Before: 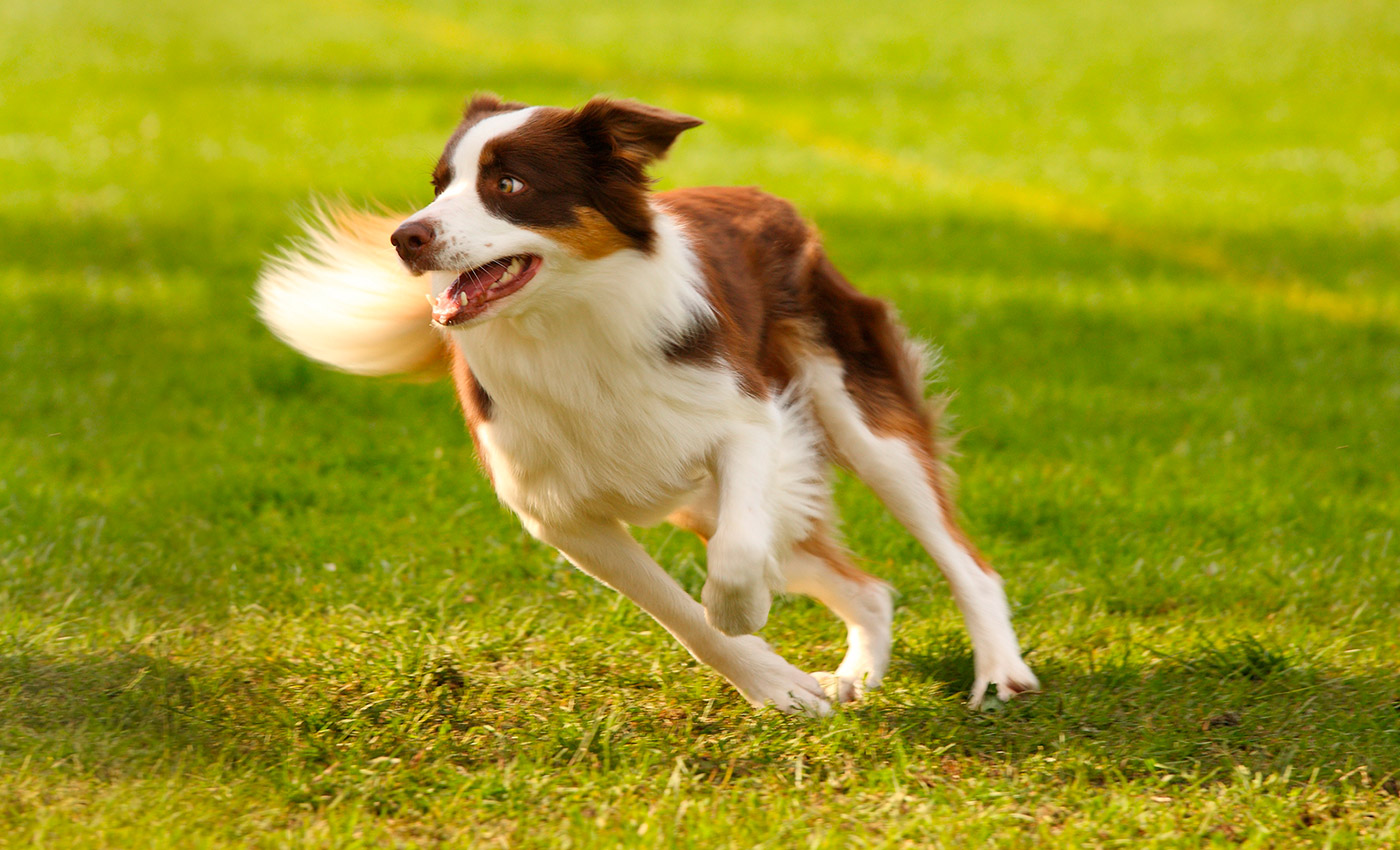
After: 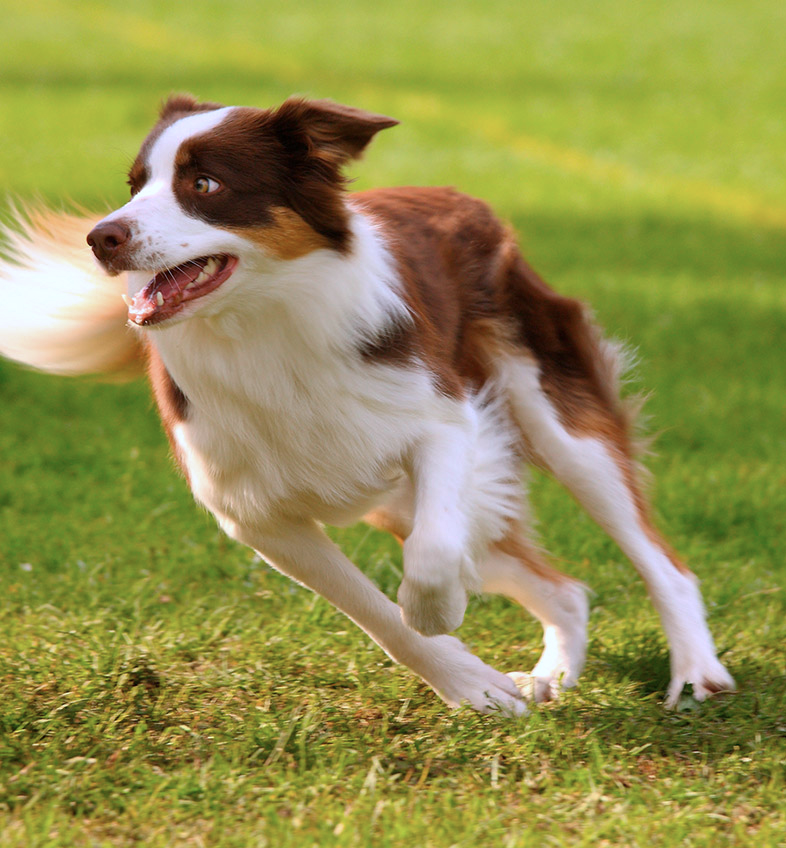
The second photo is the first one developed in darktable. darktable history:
color calibration: illuminant custom, x 0.373, y 0.389, temperature 4244.49 K
contrast brightness saturation: saturation -0.057
crop: left 21.756%, right 21.973%, bottom 0.007%
base curve: curves: ch0 [(0, 0) (0.74, 0.67) (1, 1)], preserve colors none
